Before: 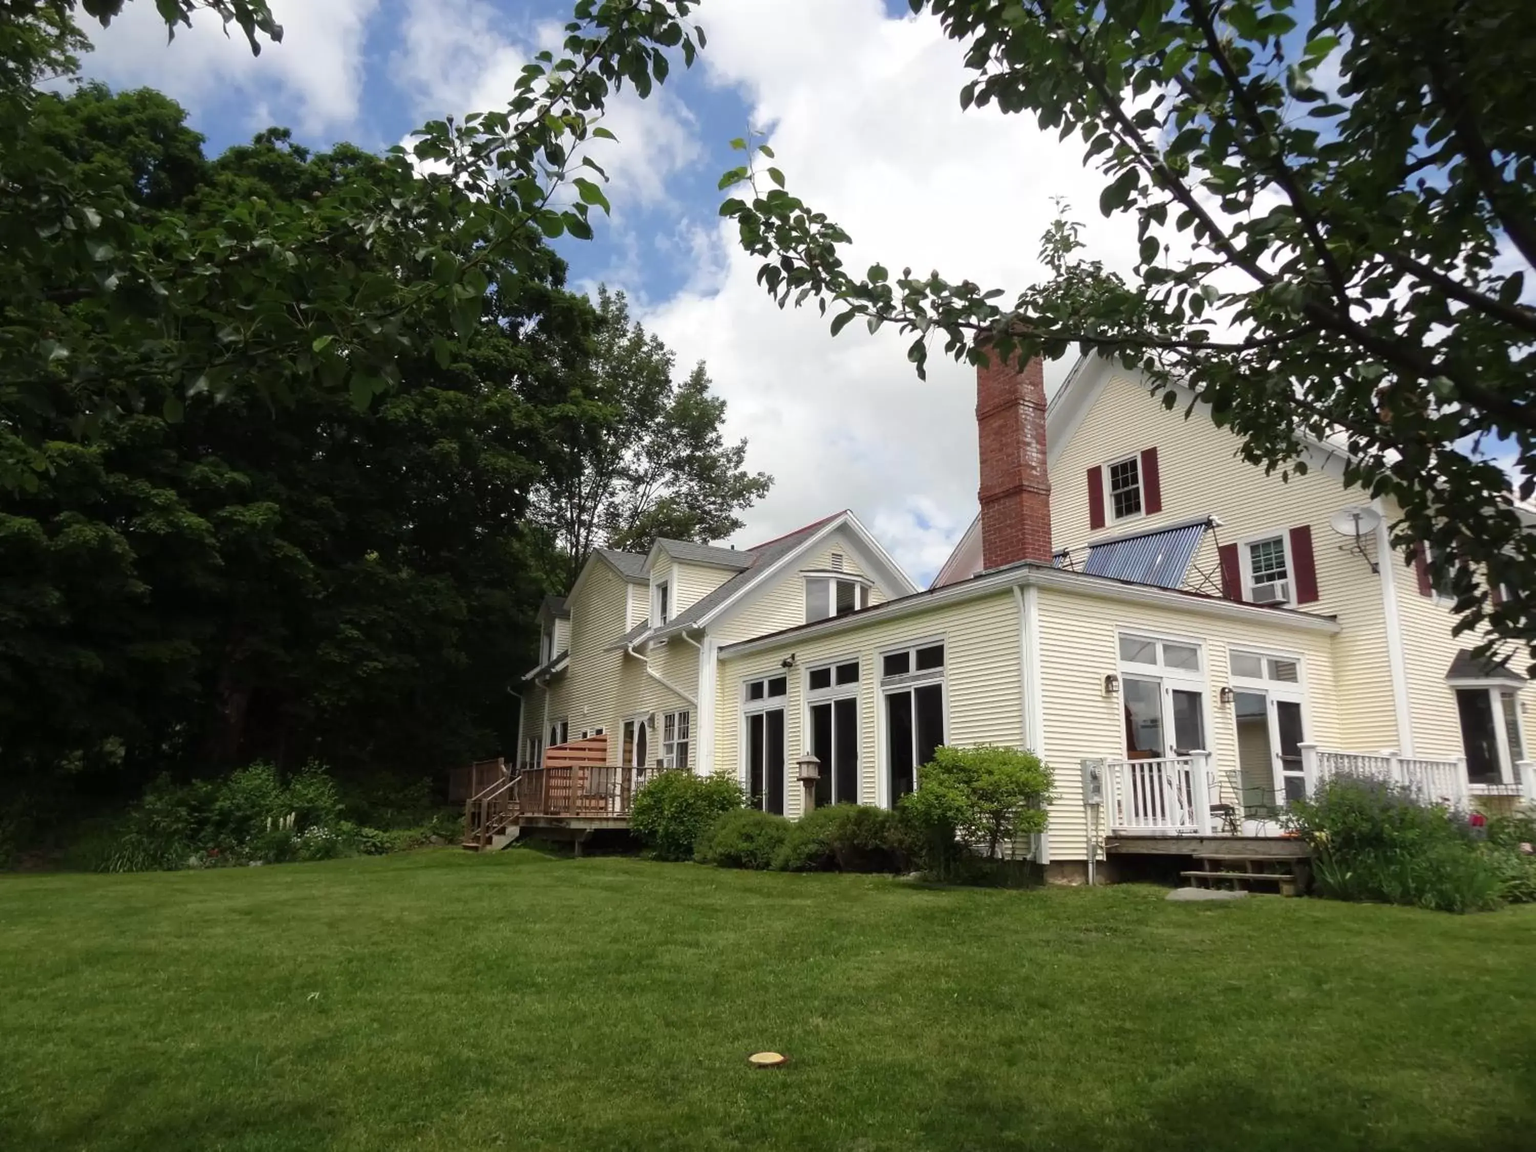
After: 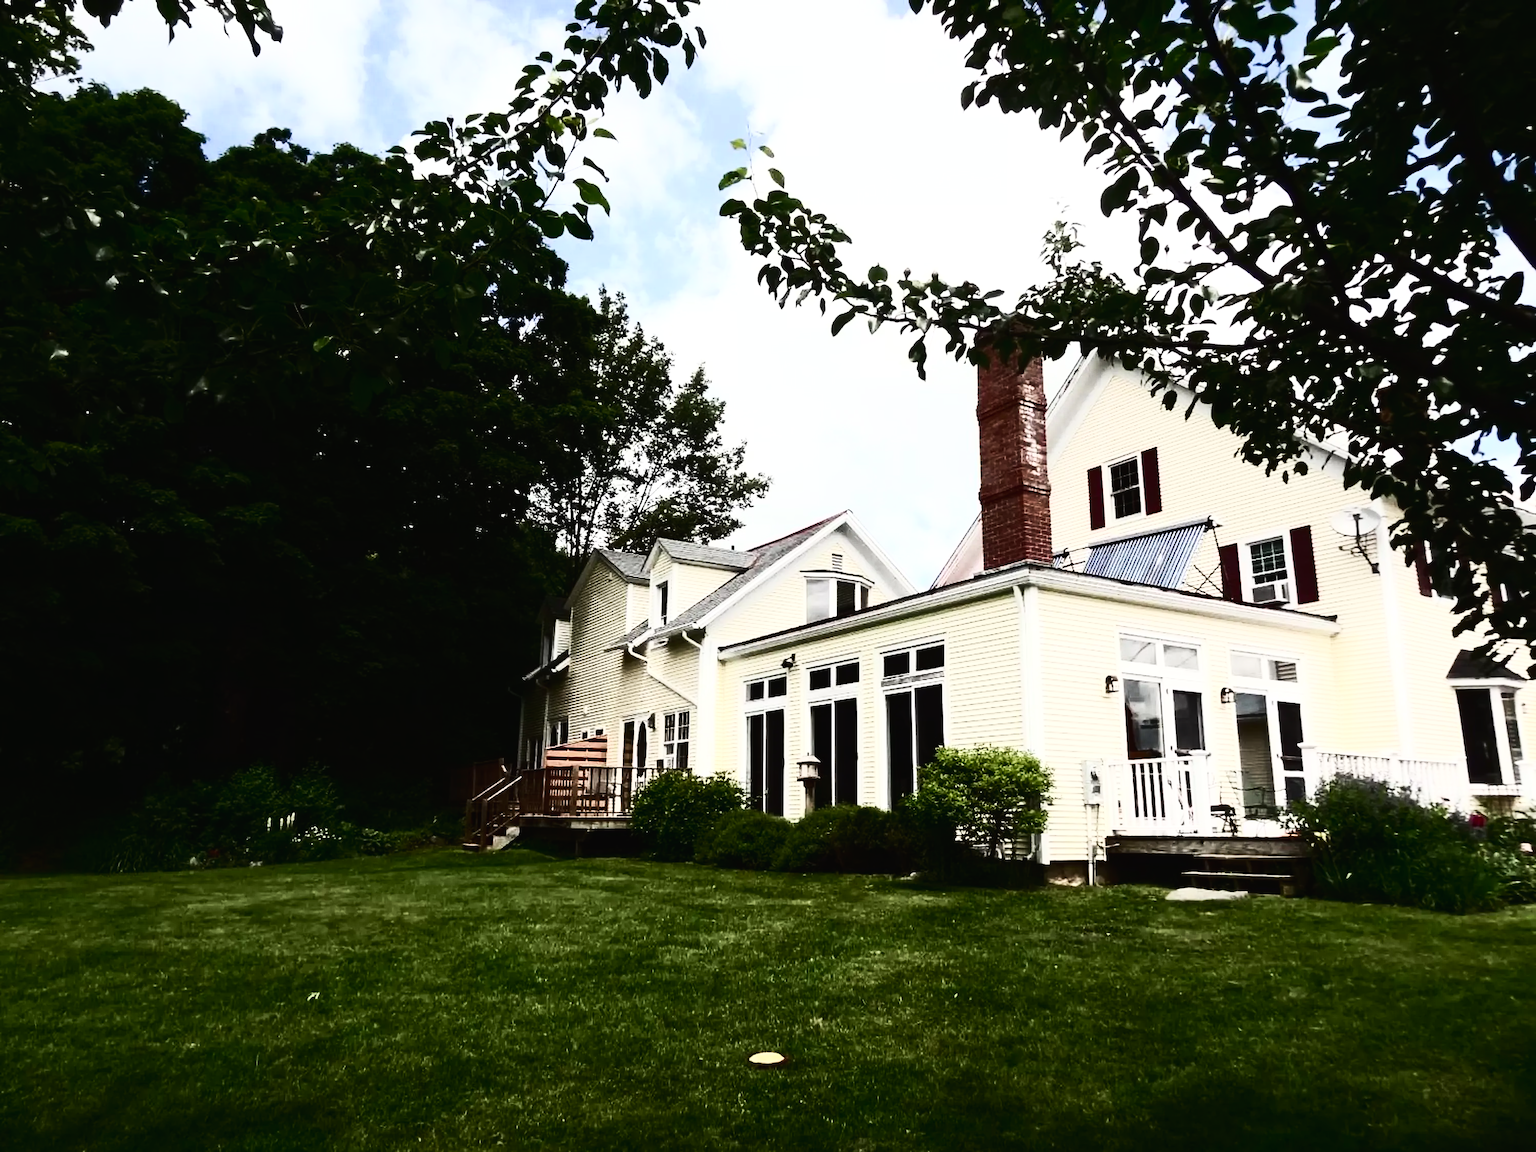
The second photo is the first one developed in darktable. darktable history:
tone curve: curves: ch0 [(0, 0.015) (0.037, 0.032) (0.131, 0.113) (0.275, 0.26) (0.497, 0.505) (0.617, 0.643) (0.704, 0.735) (0.813, 0.842) (0.911, 0.931) (0.997, 1)]; ch1 [(0, 0) (0.301, 0.3) (0.444, 0.438) (0.493, 0.494) (0.501, 0.5) (0.534, 0.543) (0.582, 0.605) (0.658, 0.687) (0.746, 0.79) (1, 1)]; ch2 [(0, 0) (0.246, 0.234) (0.36, 0.356) (0.415, 0.426) (0.476, 0.492) (0.502, 0.499) (0.525, 0.517) (0.533, 0.534) (0.586, 0.598) (0.634, 0.643) (0.706, 0.717) (0.853, 0.83) (1, 0.951)], preserve colors none
contrast brightness saturation: contrast 0.914, brightness 0.191
